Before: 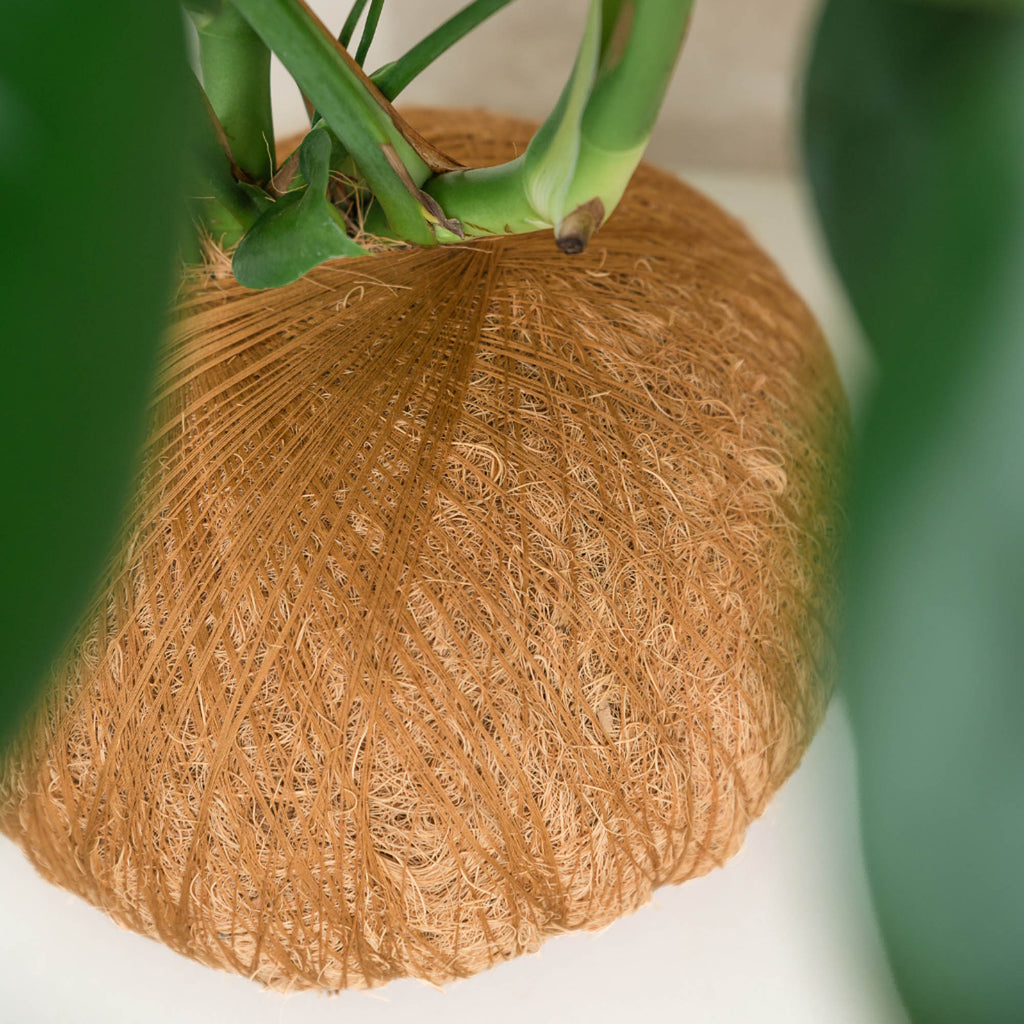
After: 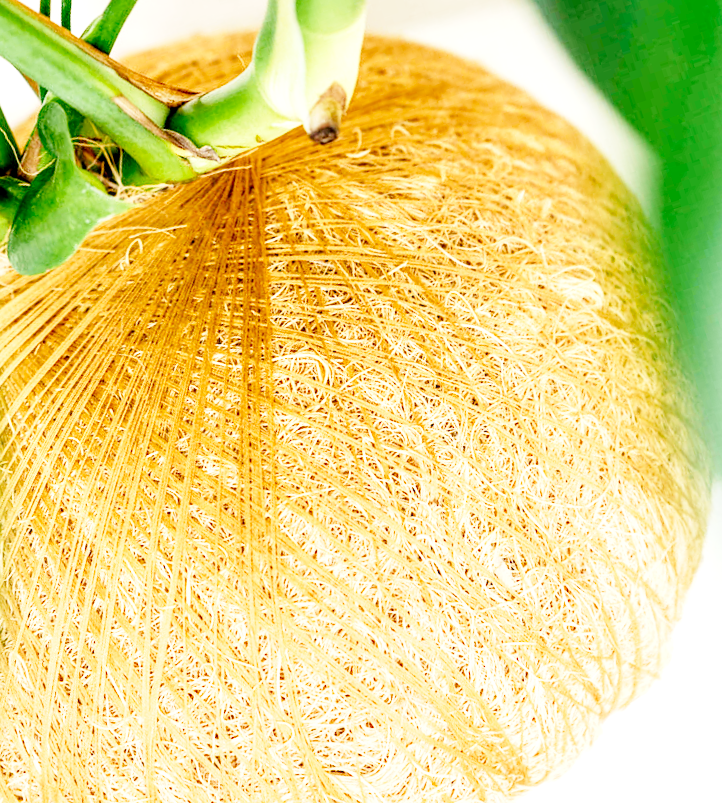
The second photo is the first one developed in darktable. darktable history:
crop and rotate: angle 18.05°, left 6.859%, right 4.189%, bottom 1.061%
contrast brightness saturation: saturation -0.048
base curve: curves: ch0 [(0, 0) (0, 0.001) (0.001, 0.001) (0.004, 0.002) (0.007, 0.004) (0.015, 0.013) (0.033, 0.045) (0.052, 0.096) (0.075, 0.17) (0.099, 0.241) (0.163, 0.42) (0.219, 0.55) (0.259, 0.616) (0.327, 0.722) (0.365, 0.765) (0.522, 0.873) (0.547, 0.881) (0.689, 0.919) (0.826, 0.952) (1, 1)], preserve colors none
exposure: black level correction 0.01, exposure 1 EV, compensate highlight preservation false
local contrast: on, module defaults
